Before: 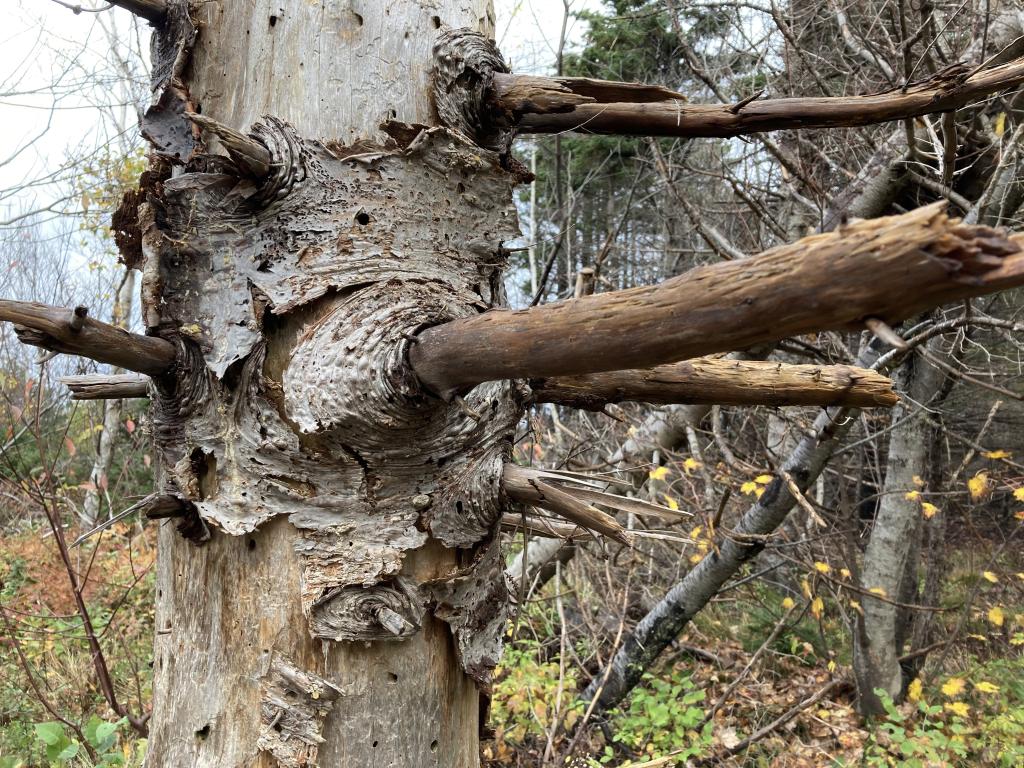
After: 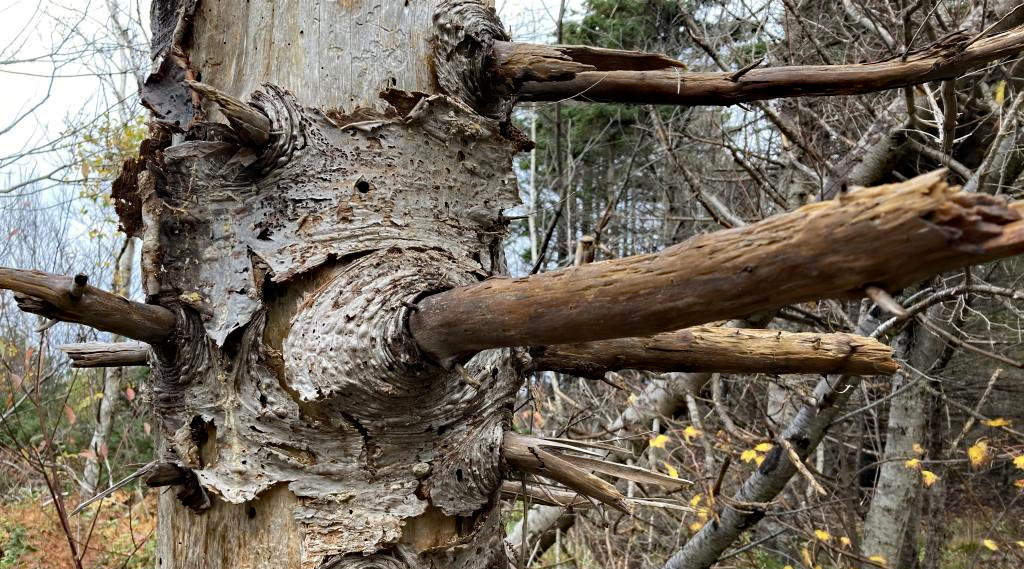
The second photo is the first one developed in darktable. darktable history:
crop: top 4.253%, bottom 21.546%
haze removal: strength 0.386, distance 0.213, compatibility mode true, adaptive false
